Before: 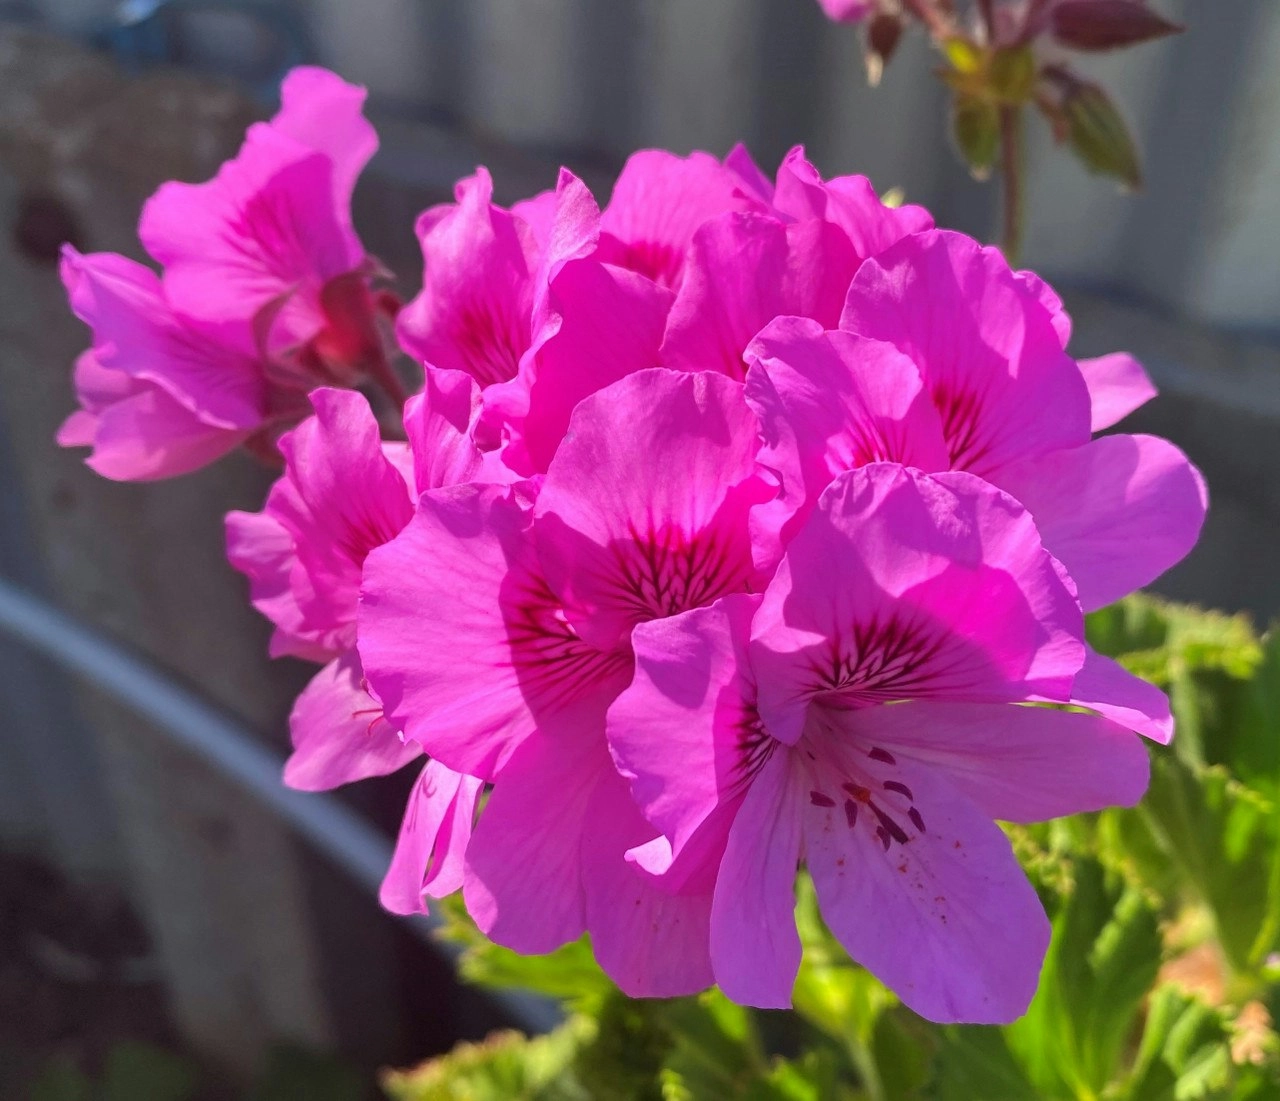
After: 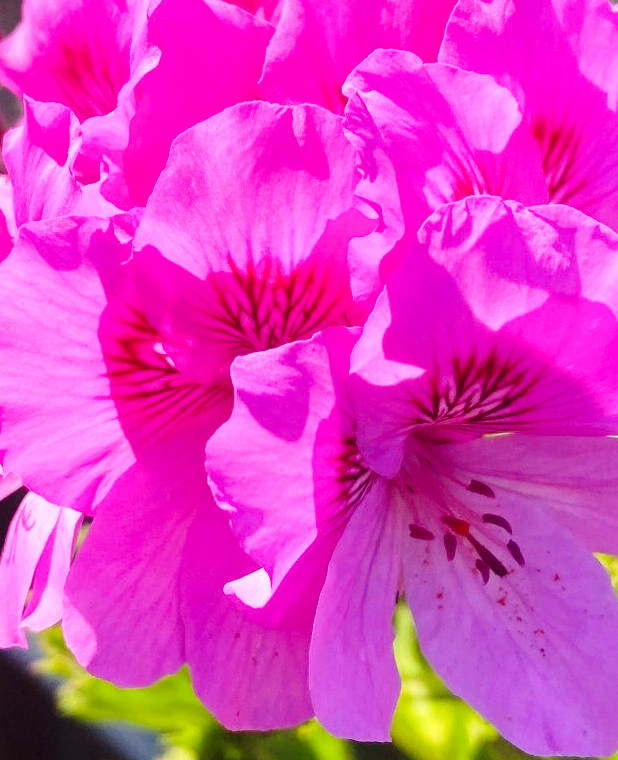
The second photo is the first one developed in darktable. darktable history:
crop: left 31.334%, top 24.295%, right 20.37%, bottom 6.618%
base curve: curves: ch0 [(0, 0) (0.028, 0.03) (0.121, 0.232) (0.46, 0.748) (0.859, 0.968) (1, 1)], preserve colors none
